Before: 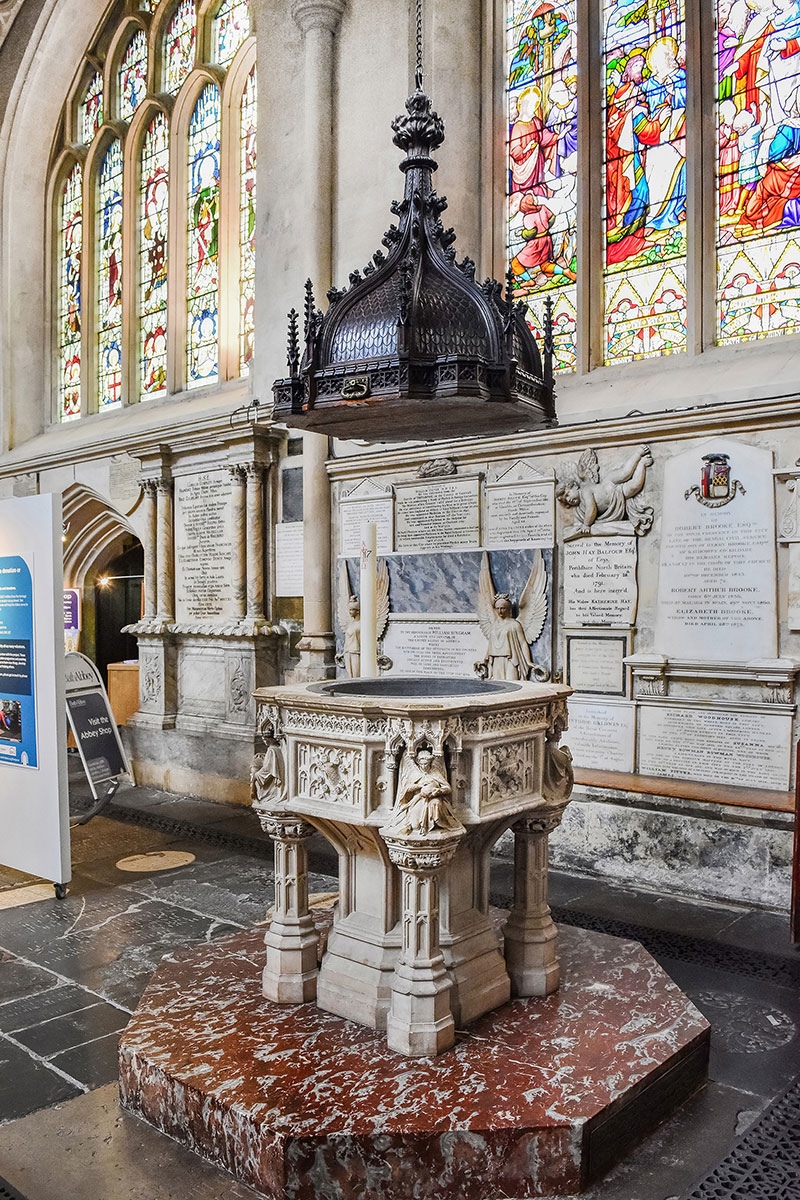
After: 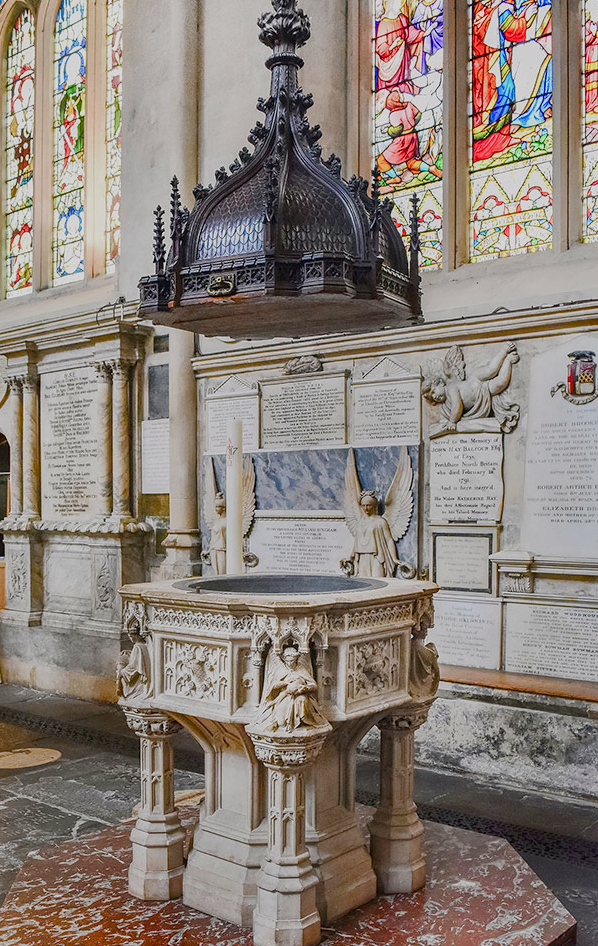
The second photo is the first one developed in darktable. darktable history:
color balance rgb: shadows lift › chroma 1%, shadows lift › hue 113°, highlights gain › chroma 0.2%, highlights gain › hue 333°, perceptual saturation grading › global saturation 20%, perceptual saturation grading › highlights -50%, perceptual saturation grading › shadows 25%, contrast -20%
crop: left 16.768%, top 8.653%, right 8.362%, bottom 12.485%
